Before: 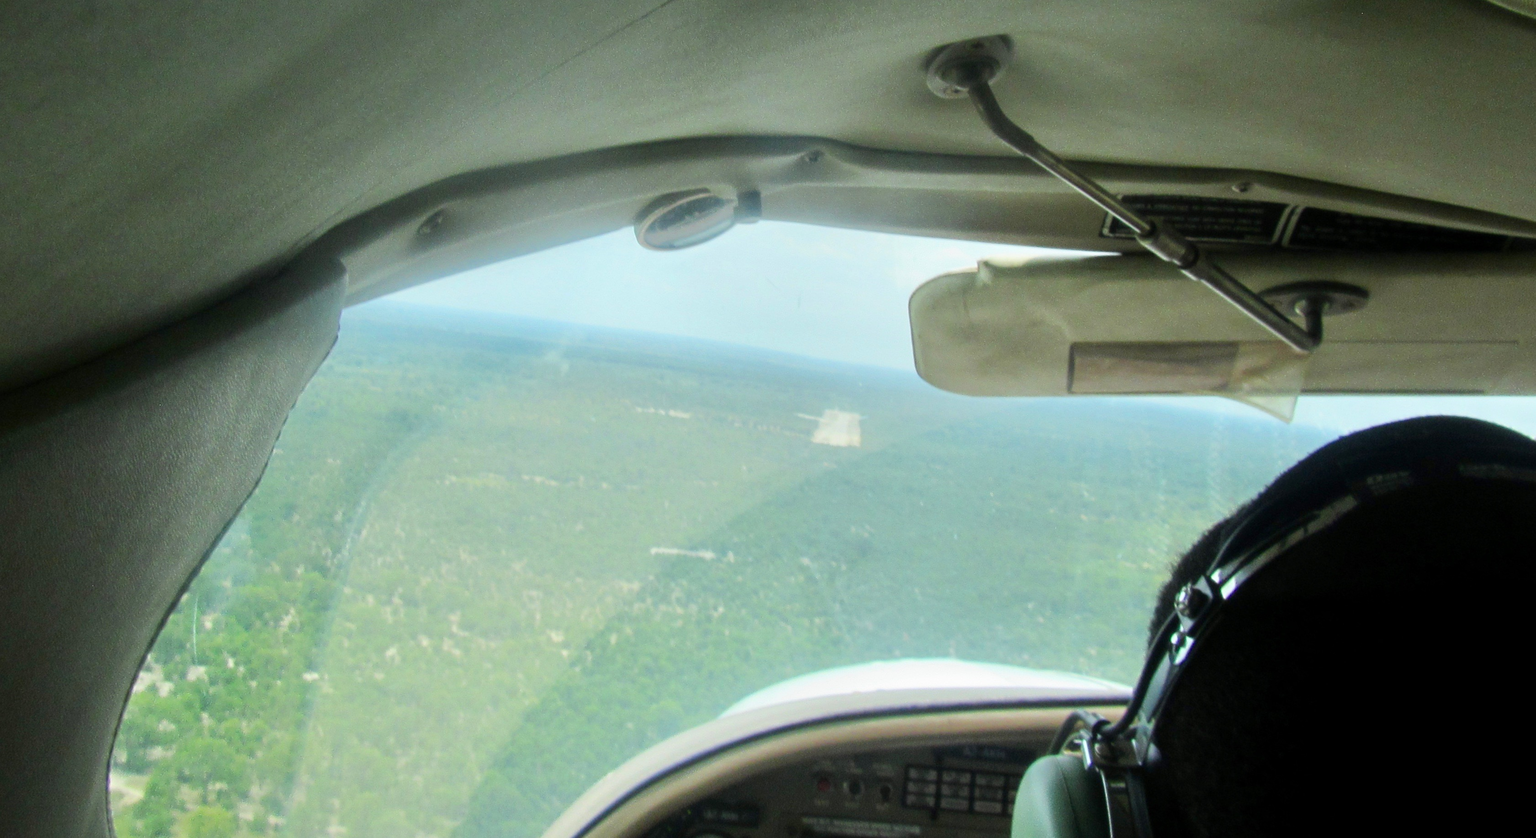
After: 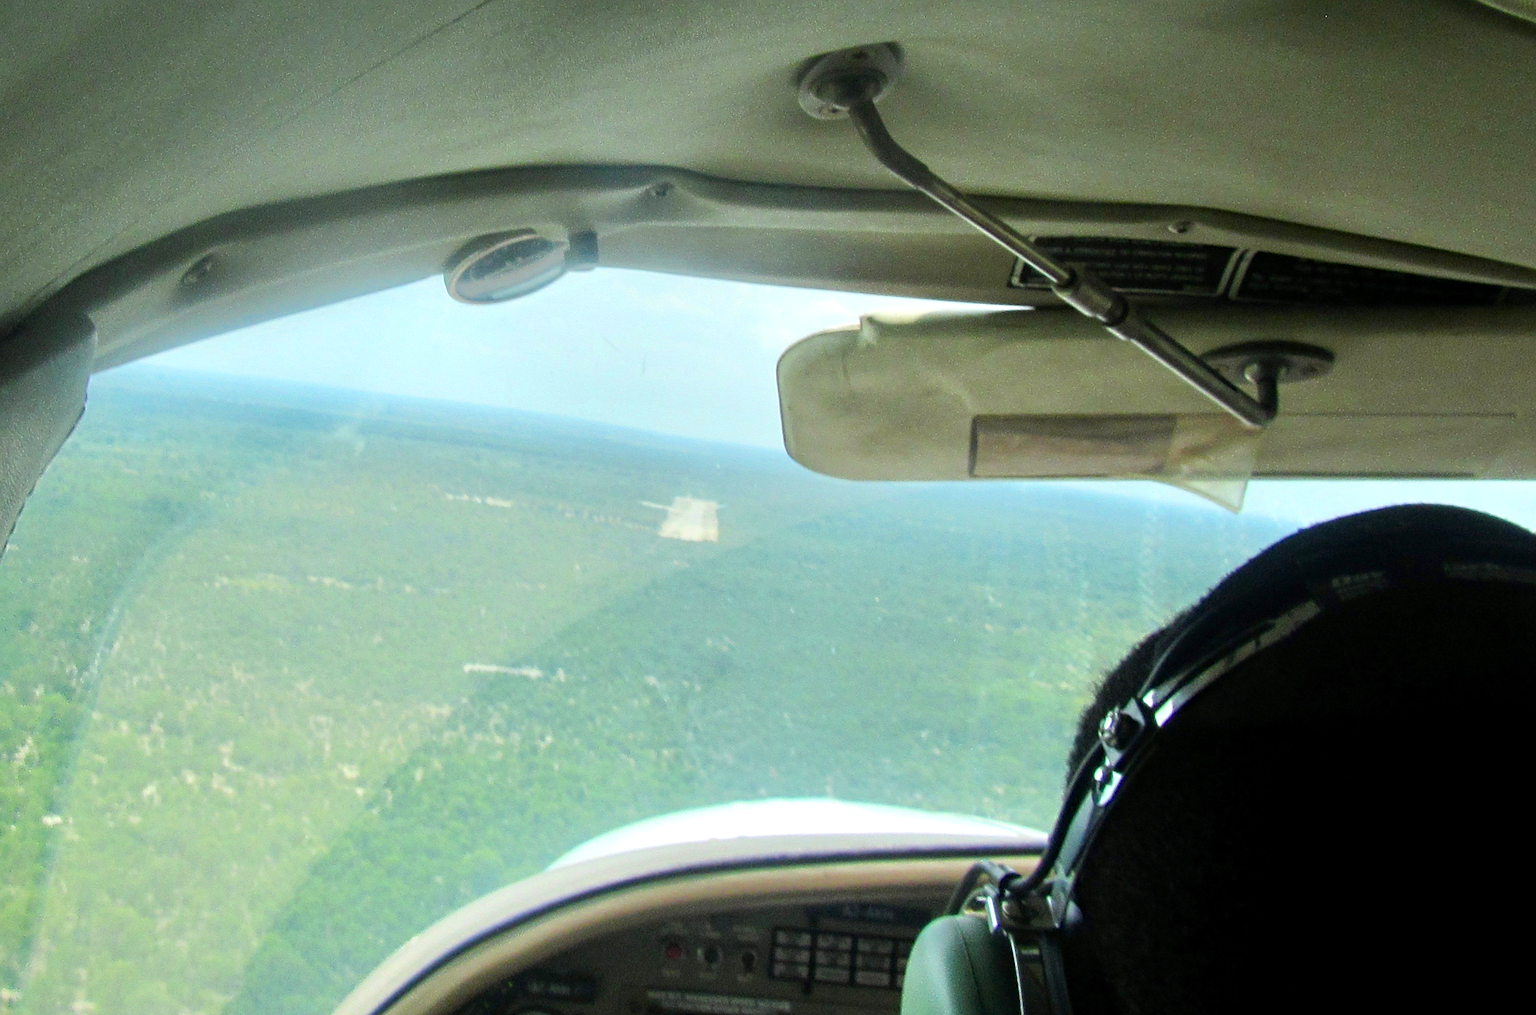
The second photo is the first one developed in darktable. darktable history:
crop: left 17.472%, bottom 0.051%
haze removal: compatibility mode true, adaptive false
exposure: exposure 0.201 EV, compensate exposure bias true, compensate highlight preservation false
sharpen: on, module defaults
